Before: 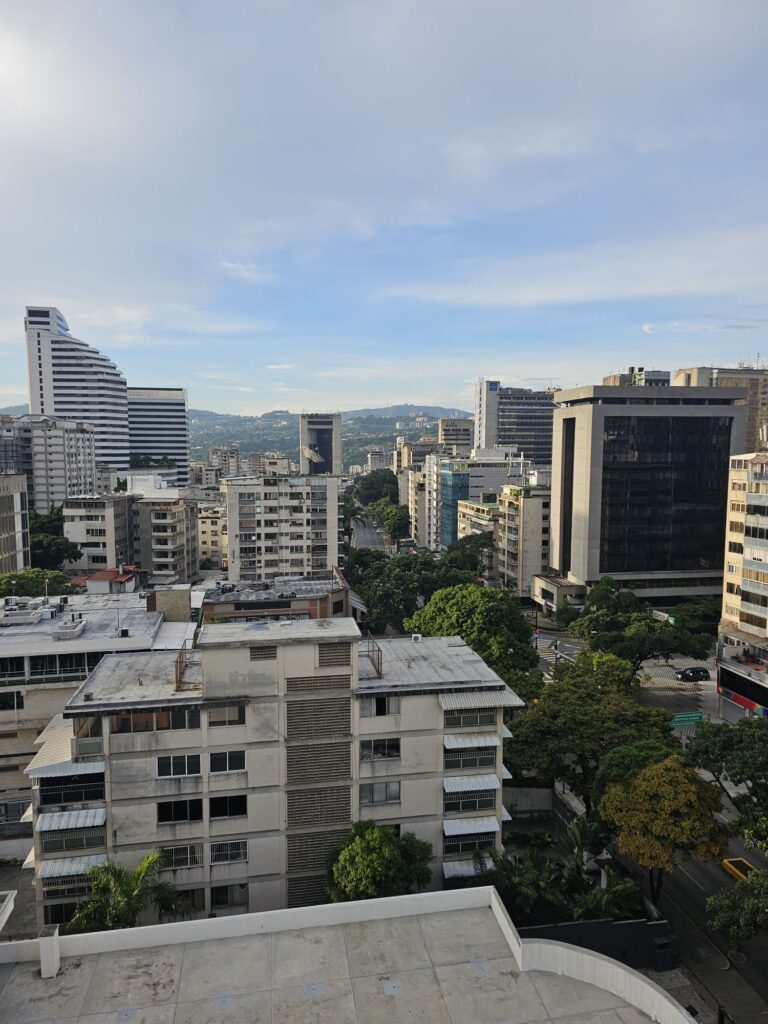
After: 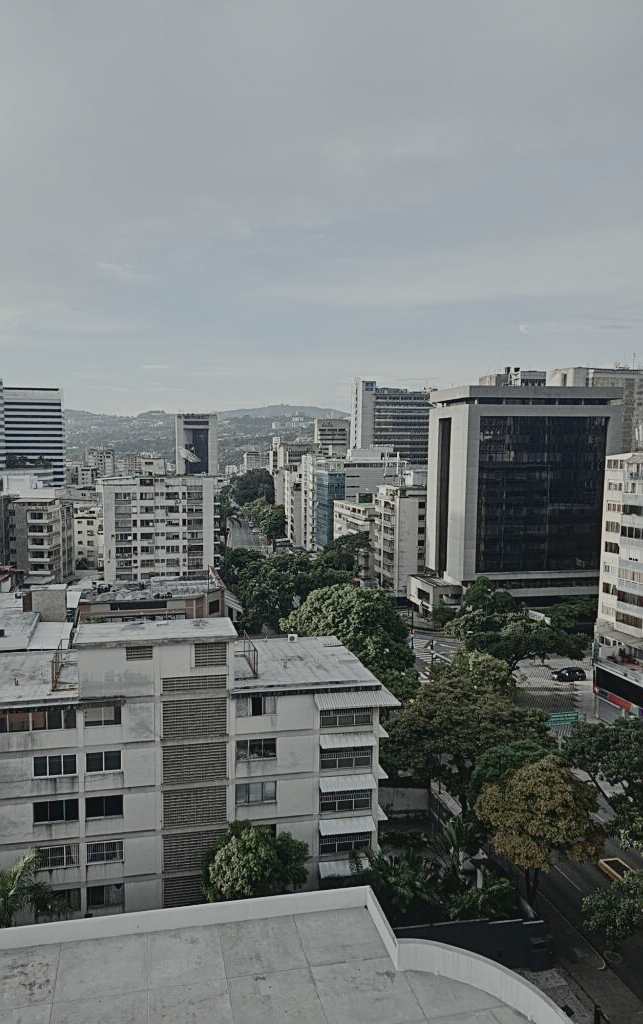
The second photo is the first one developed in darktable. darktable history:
exposure: black level correction 0, exposure 1.462 EV, compensate highlight preservation false
crop: left 16.163%
color balance rgb: highlights gain › luminance 19.764%, highlights gain › chroma 2.706%, highlights gain › hue 174.1°, perceptual saturation grading › global saturation 20%, perceptual saturation grading › highlights -49.996%, perceptual saturation grading › shadows 25.045%, perceptual brilliance grading › global brilliance -47.601%
tone equalizer: -8 EV -0.43 EV, -7 EV -0.388 EV, -6 EV -0.326 EV, -5 EV -0.224 EV, -3 EV 0.246 EV, -2 EV 0.334 EV, -1 EV 0.373 EV, +0 EV 0.408 EV
local contrast: highlights 103%, shadows 98%, detail 119%, midtone range 0.2
tone curve: curves: ch0 [(0, 0.046) (0.04, 0.074) (0.831, 0.861) (1, 1)]; ch1 [(0, 0) (0.146, 0.159) (0.338, 0.365) (0.417, 0.455) (0.489, 0.486) (0.504, 0.502) (0.529, 0.537) (0.563, 0.567) (1, 1)]; ch2 [(0, 0) (0.307, 0.298) (0.388, 0.375) (0.443, 0.456) (0.485, 0.492) (0.544, 0.525) (1, 1)], color space Lab, linked channels, preserve colors none
sharpen: on, module defaults
color correction: highlights b* -0.001, saturation 0.54
